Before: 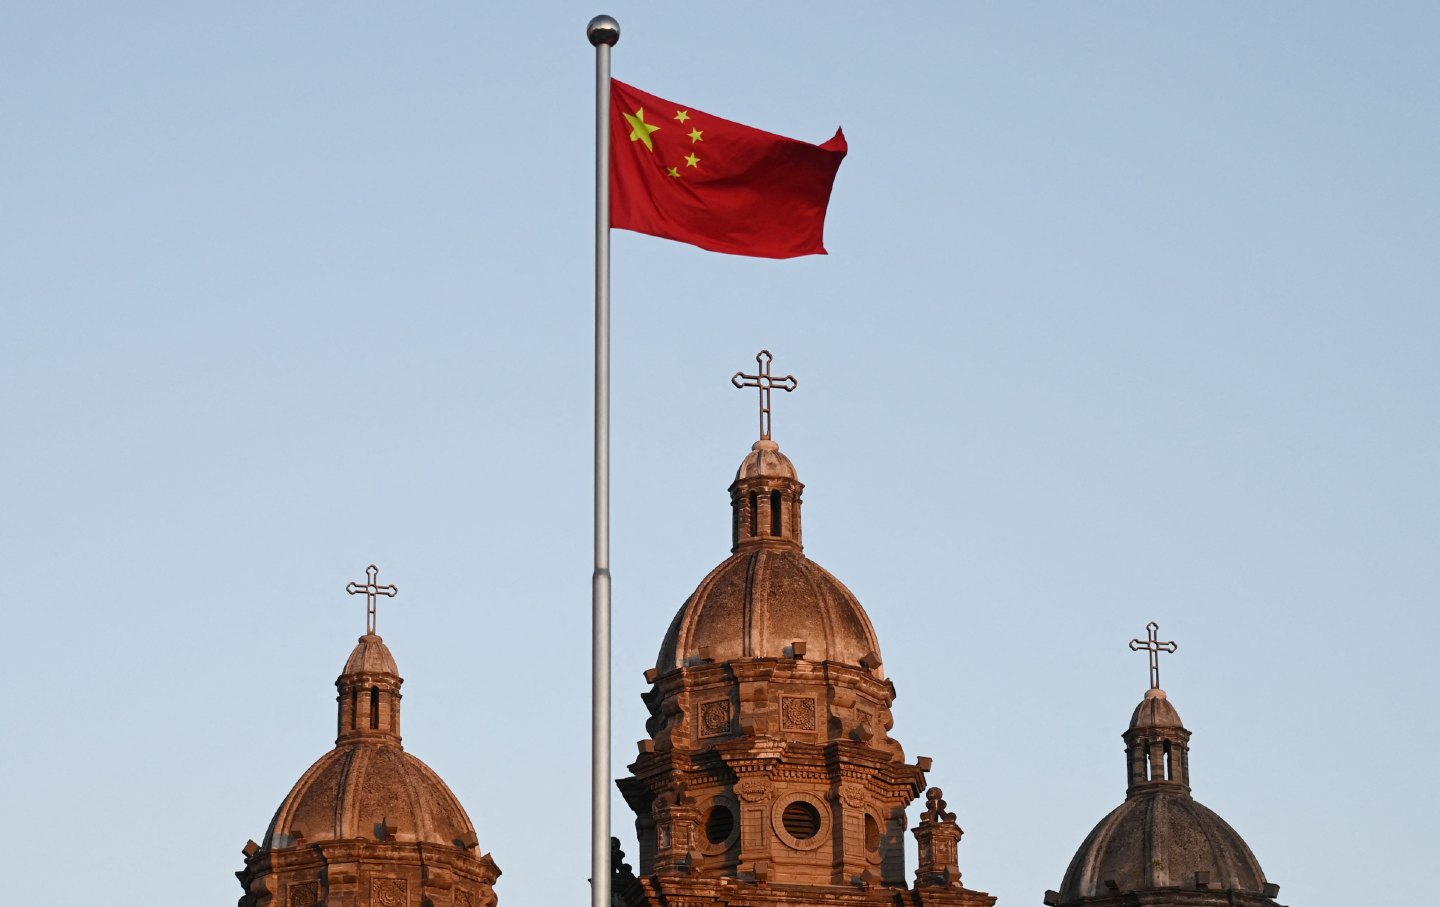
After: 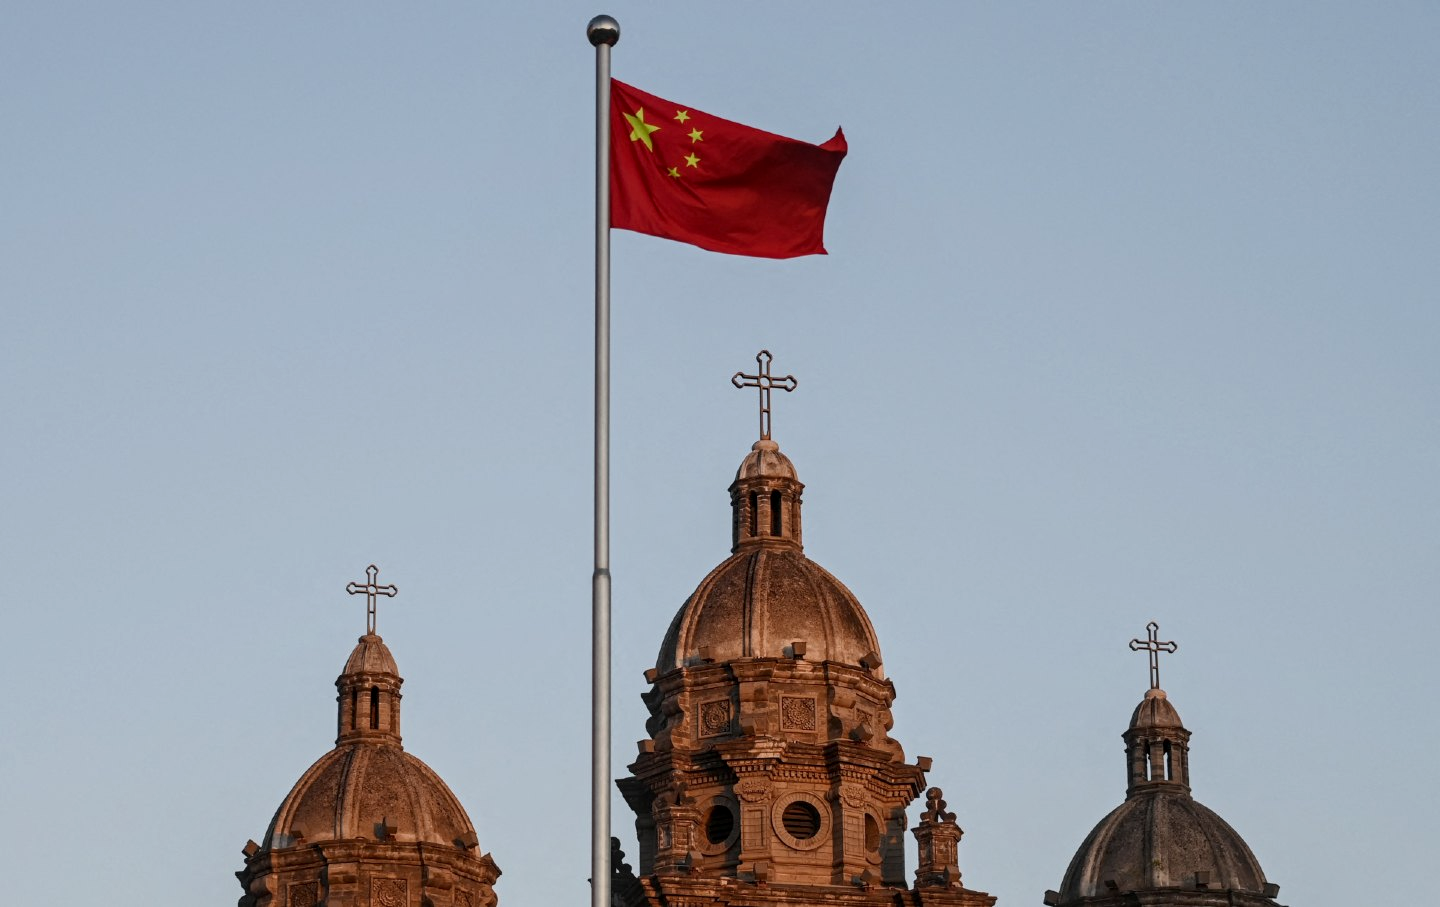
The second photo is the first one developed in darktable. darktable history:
exposure: exposure -0.36 EV, compensate highlight preservation false
local contrast: on, module defaults
